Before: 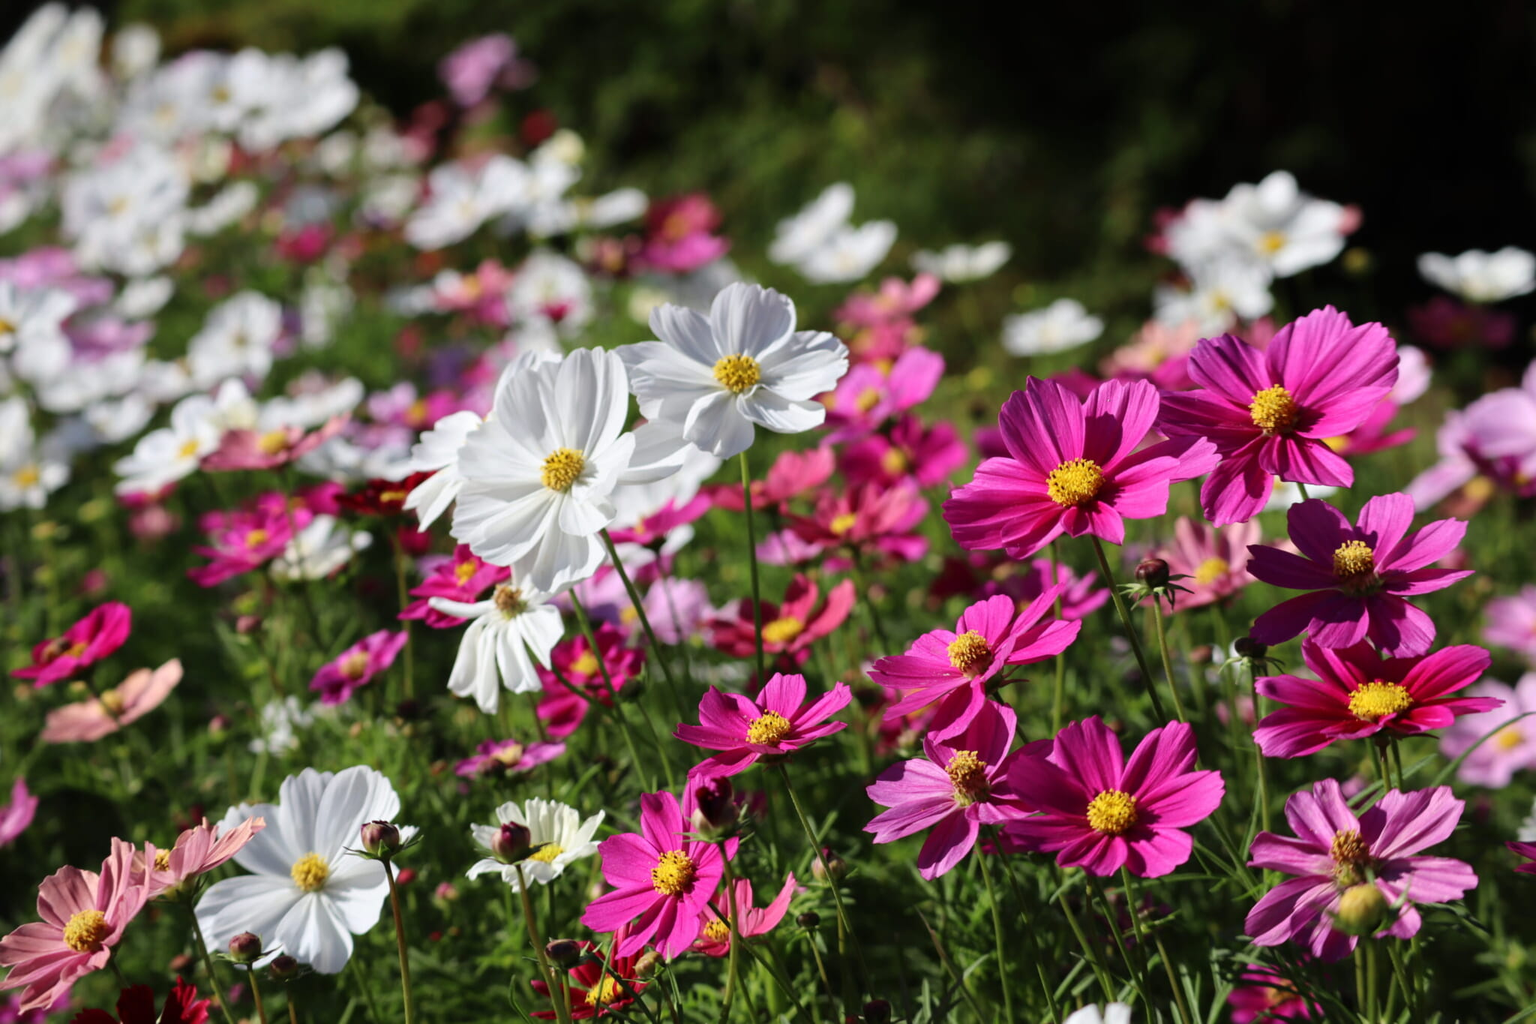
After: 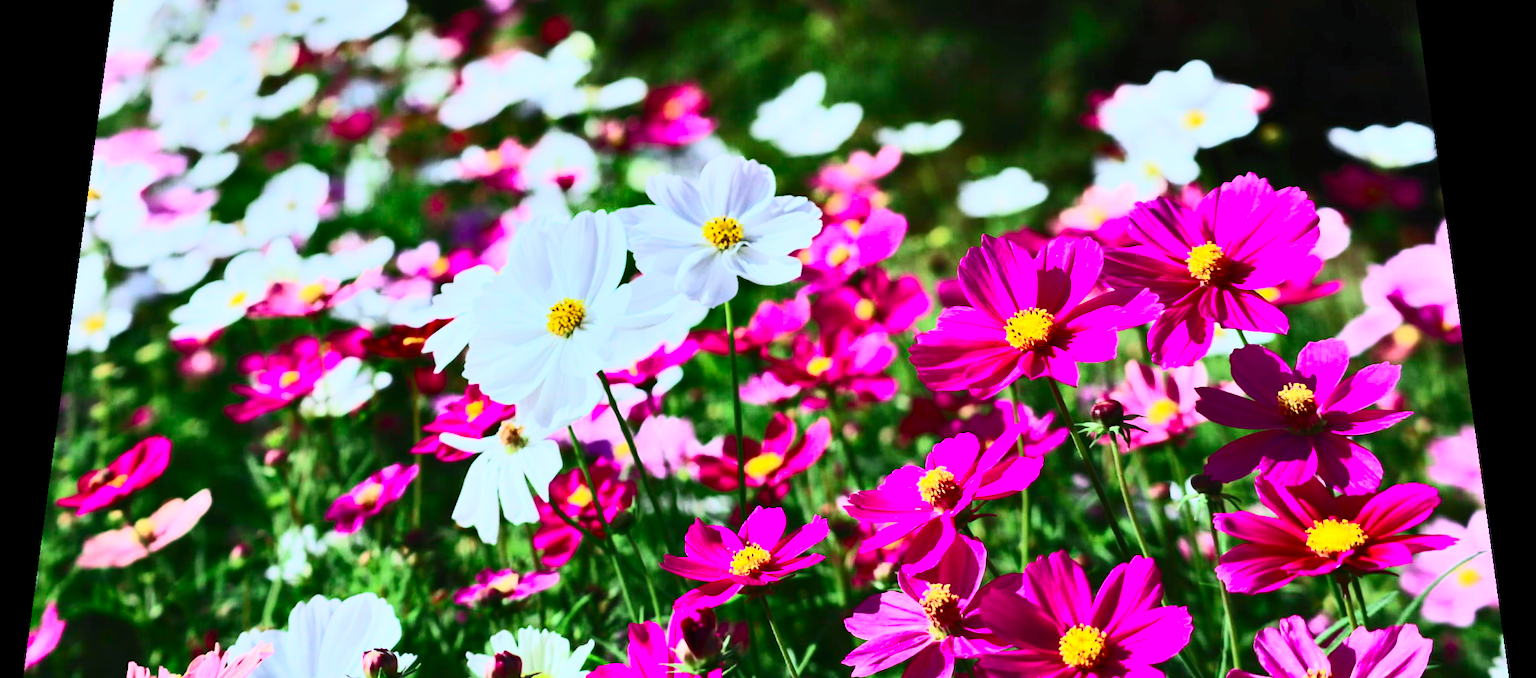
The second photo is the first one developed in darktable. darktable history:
tone equalizer: on, module defaults
exposure: exposure 0.485 EV, compensate highlight preservation false
color contrast: green-magenta contrast 1.73, blue-yellow contrast 1.15
rotate and perspective: rotation 0.128°, lens shift (vertical) -0.181, lens shift (horizontal) -0.044, shear 0.001, automatic cropping off
shadows and highlights: white point adjustment -3.64, highlights -63.34, highlights color adjustment 42%, soften with gaussian
contrast brightness saturation: contrast 0.62, brightness 0.34, saturation 0.14
white balance: red 0.931, blue 1.11
crop and rotate: top 8.293%, bottom 20.996%
